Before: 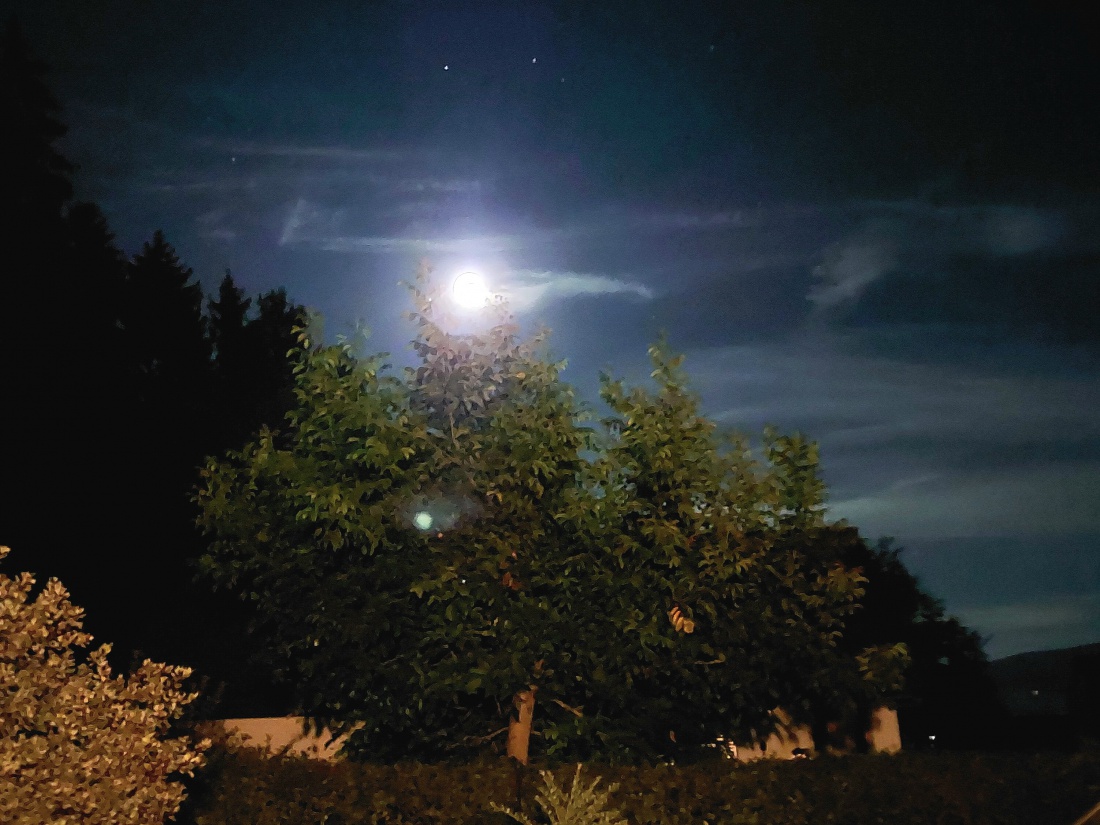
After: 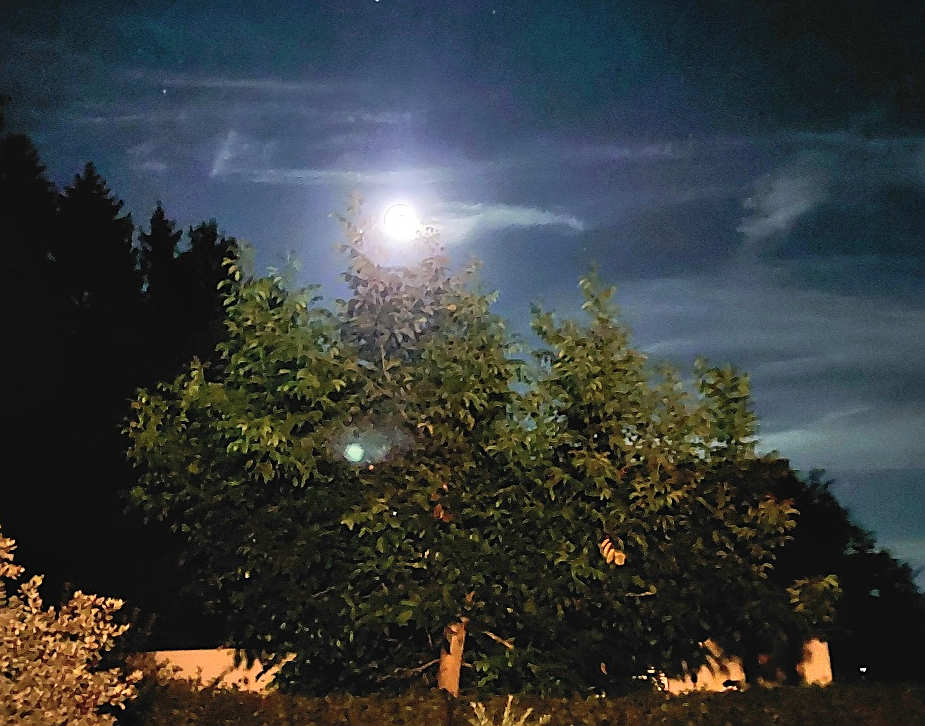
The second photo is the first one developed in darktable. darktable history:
shadows and highlights: low approximation 0.01, soften with gaussian
sharpen: on, module defaults
crop: left 6.358%, top 8.276%, right 9.531%, bottom 3.707%
